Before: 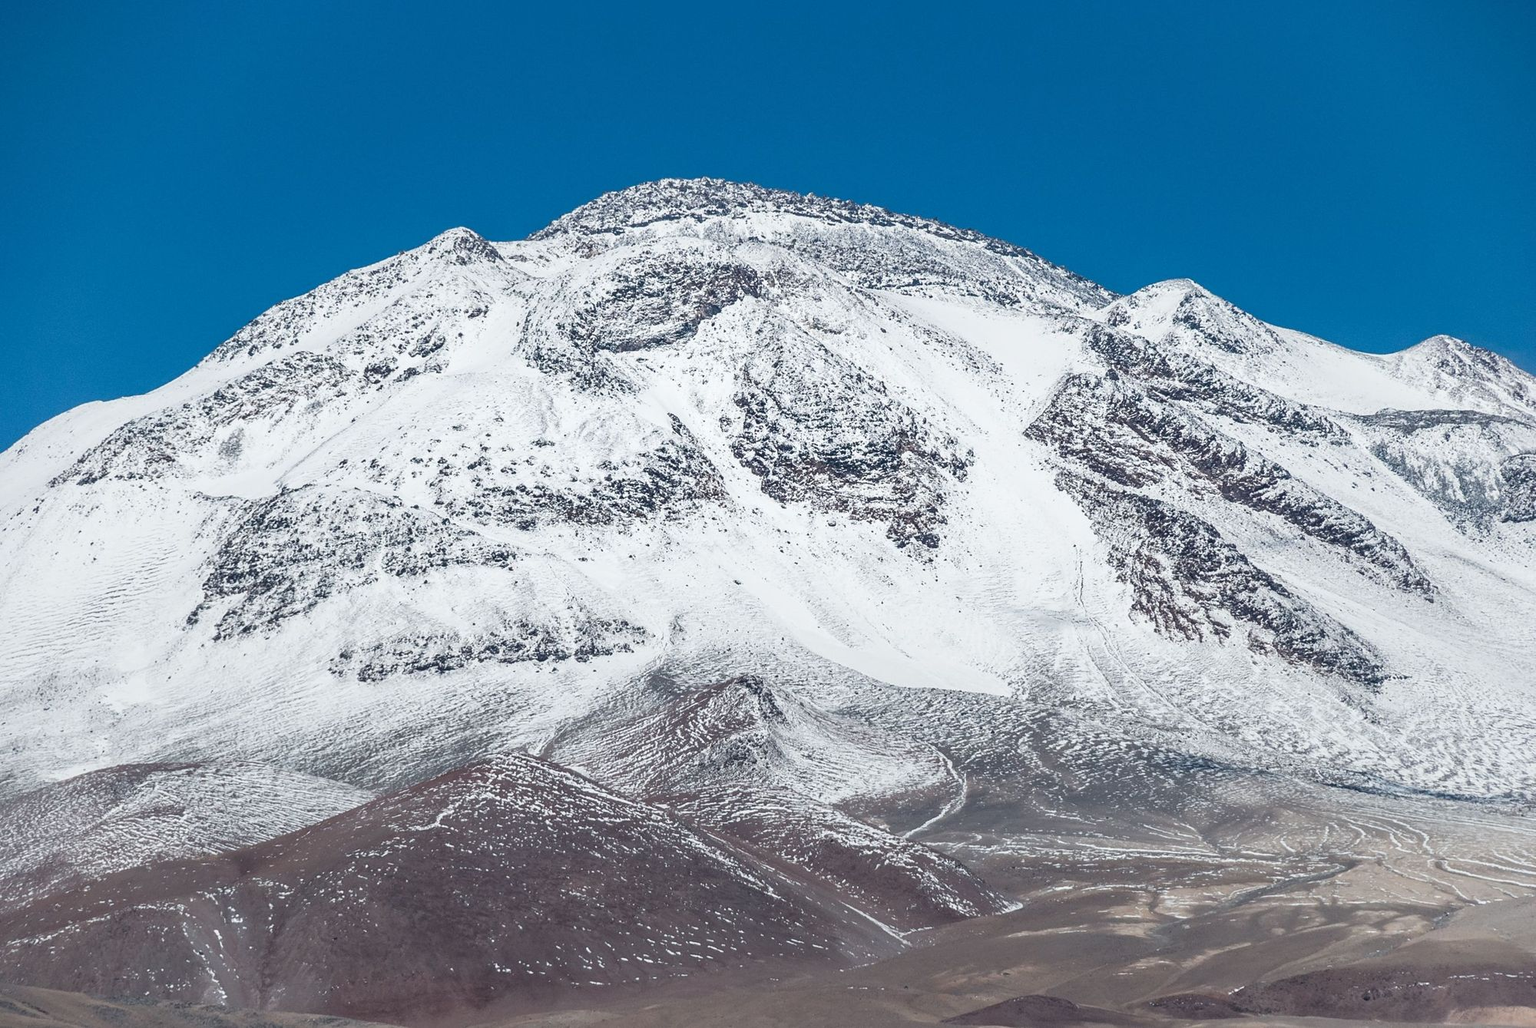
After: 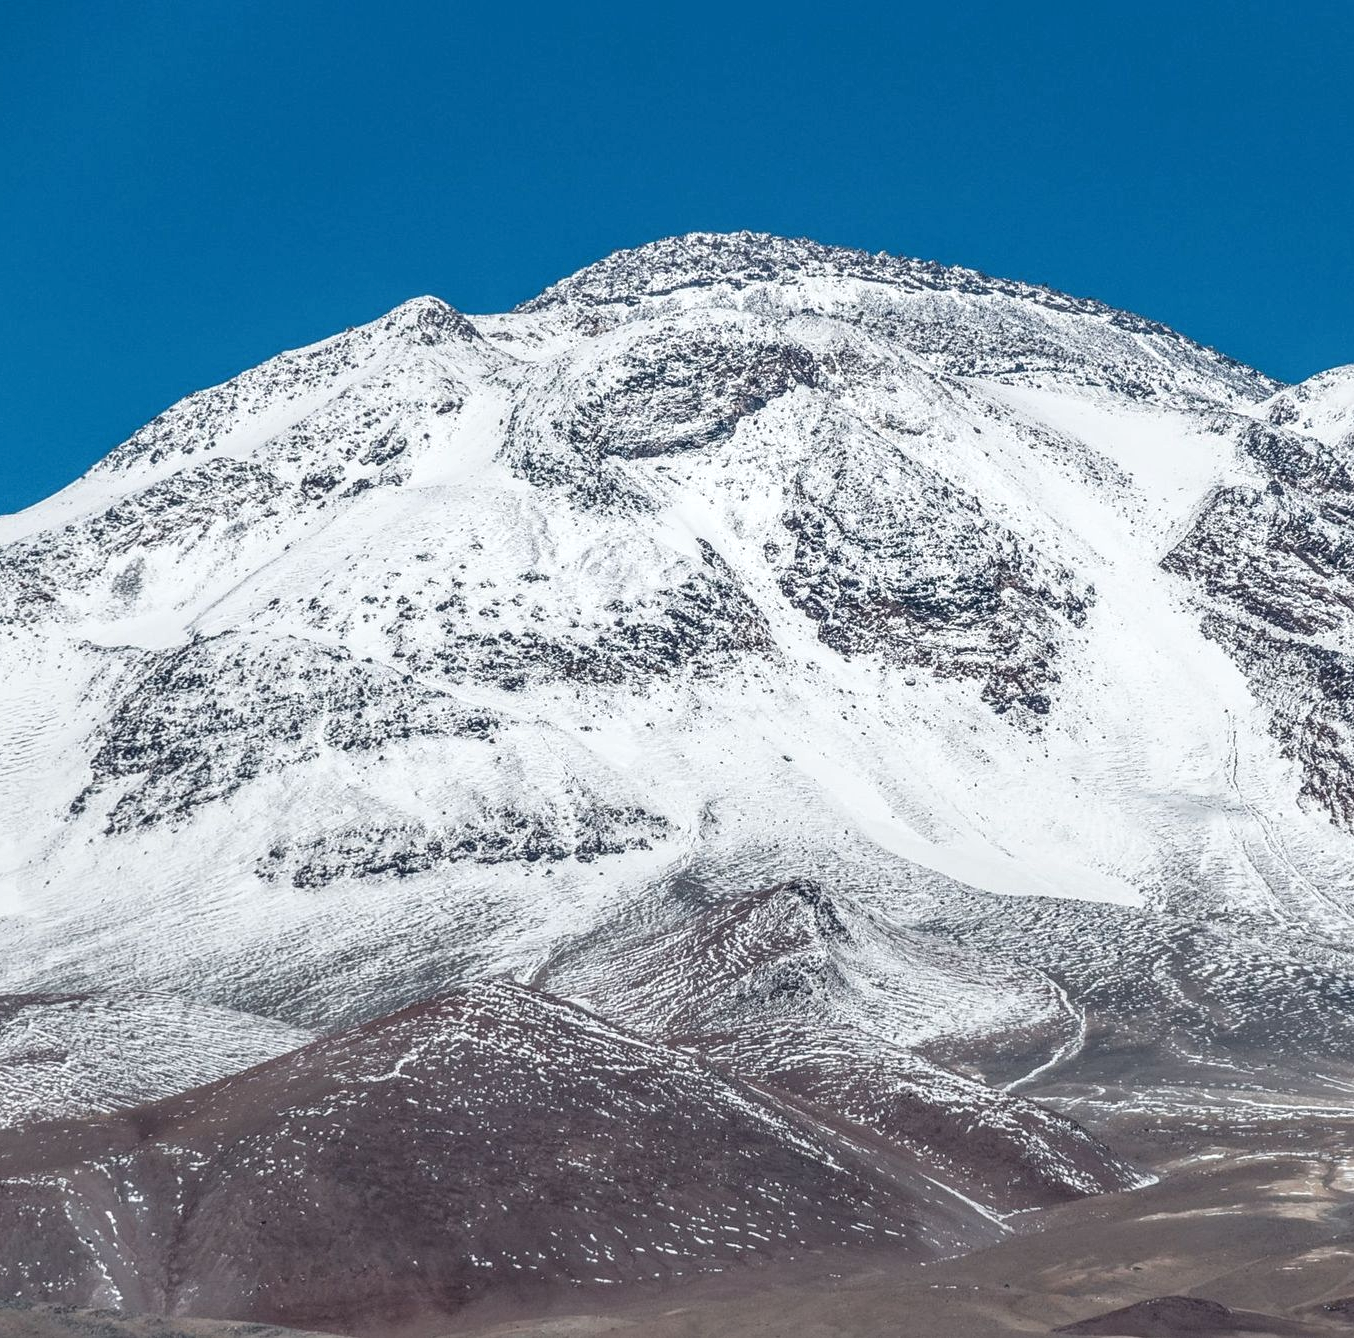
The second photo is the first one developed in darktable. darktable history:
local contrast: detail 130%
crop and rotate: left 8.672%, right 23.628%
